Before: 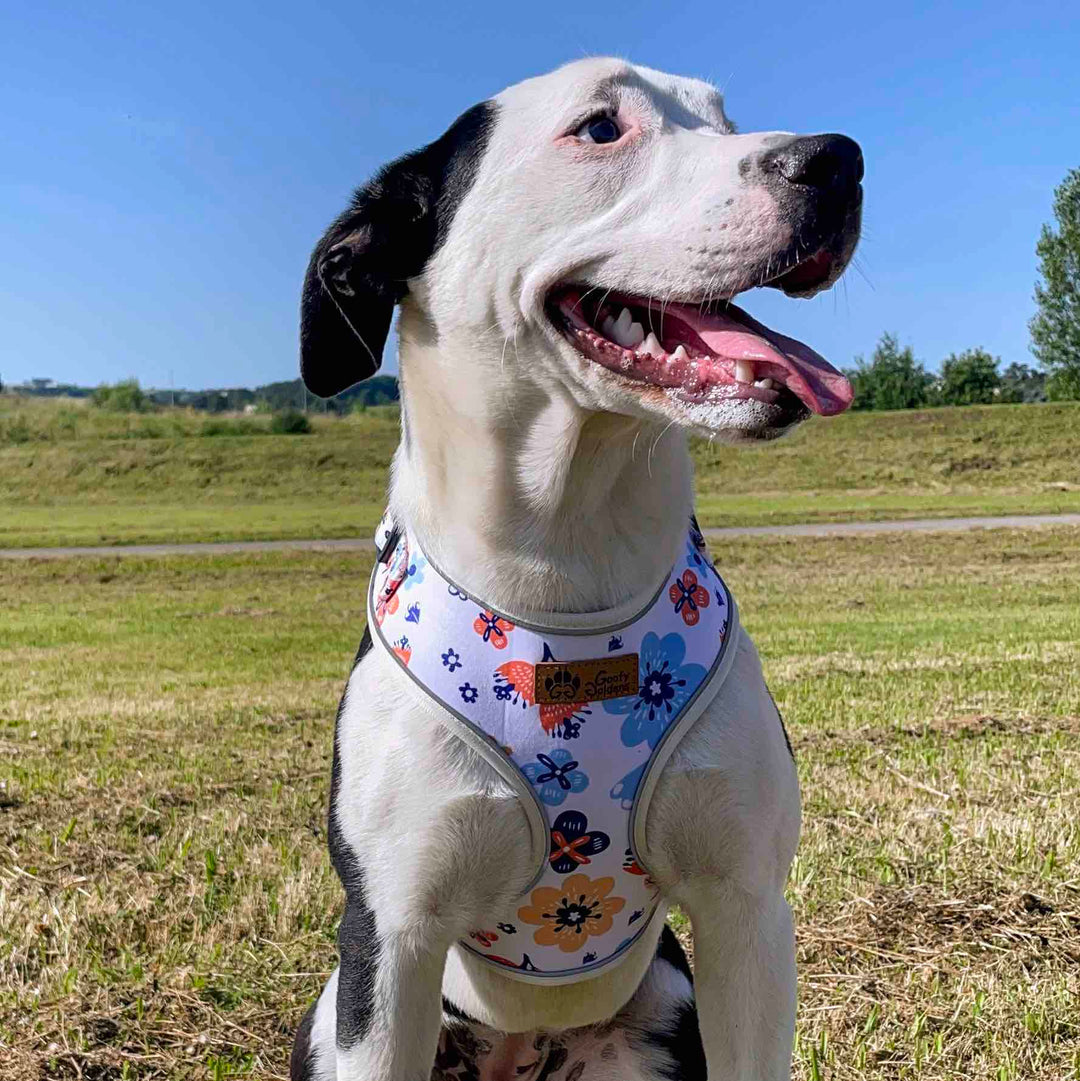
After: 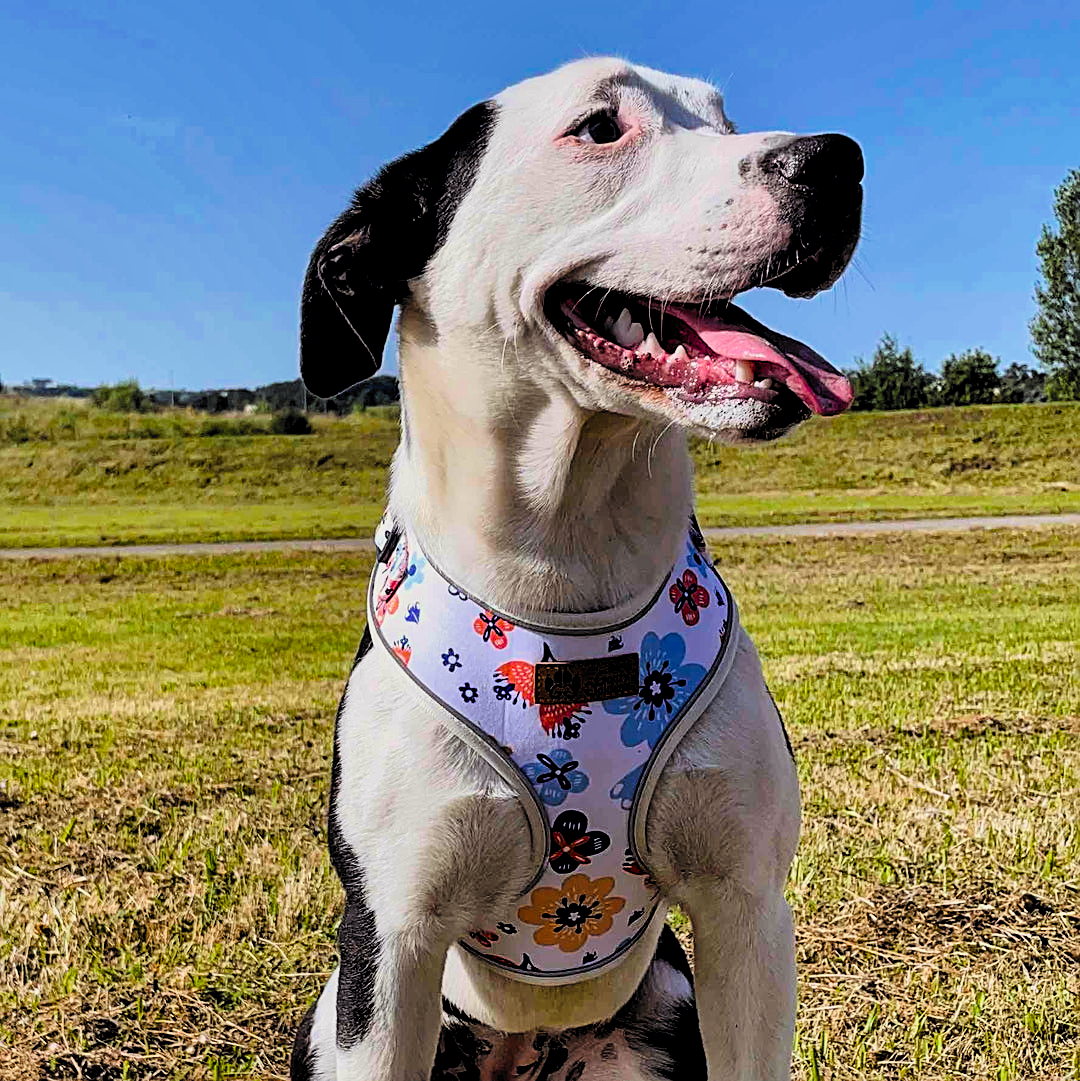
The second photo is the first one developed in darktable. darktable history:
local contrast: mode bilateral grid, contrast 20, coarseness 49, detail 130%, midtone range 0.2
sharpen: on, module defaults
shadows and highlights: soften with gaussian
color balance rgb: shadows lift › chroma 4.422%, shadows lift › hue 24.93°, power › chroma 0.252%, power › hue 61.44°, highlights gain › luminance 5.938%, highlights gain › chroma 1.277%, highlights gain › hue 88.44°, perceptual saturation grading › global saturation 31.18%
filmic rgb: black relative exposure -5.08 EV, white relative exposure 4 EV, hardness 2.89, contrast 1.298, highlights saturation mix -29.63%, color science v6 (2022)
